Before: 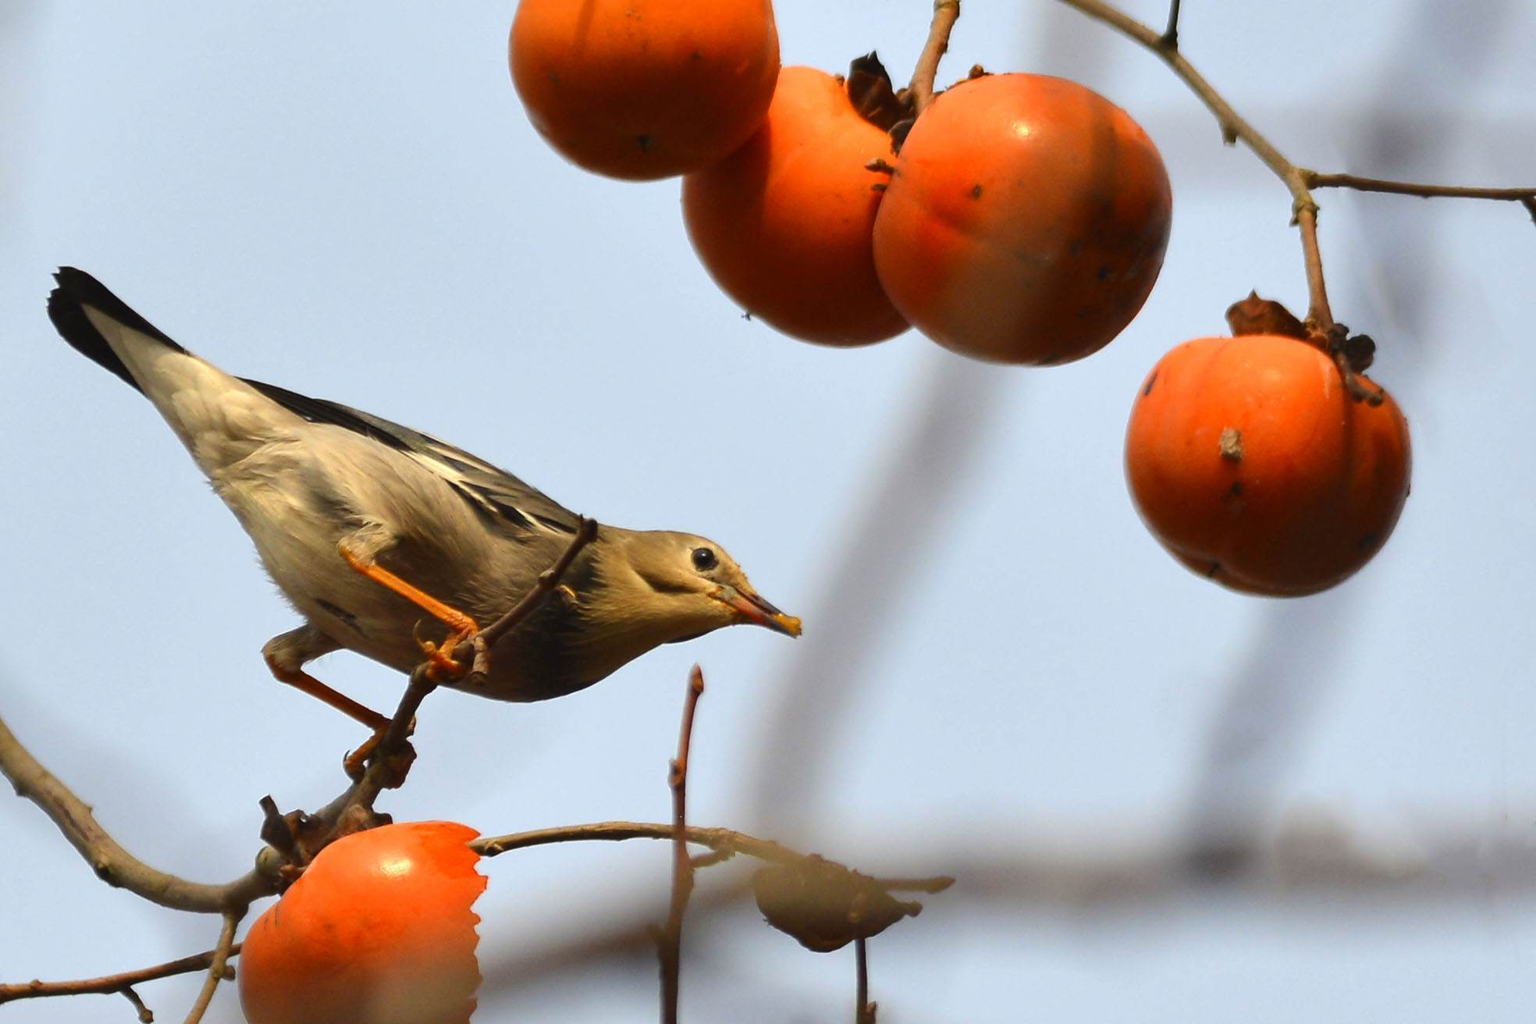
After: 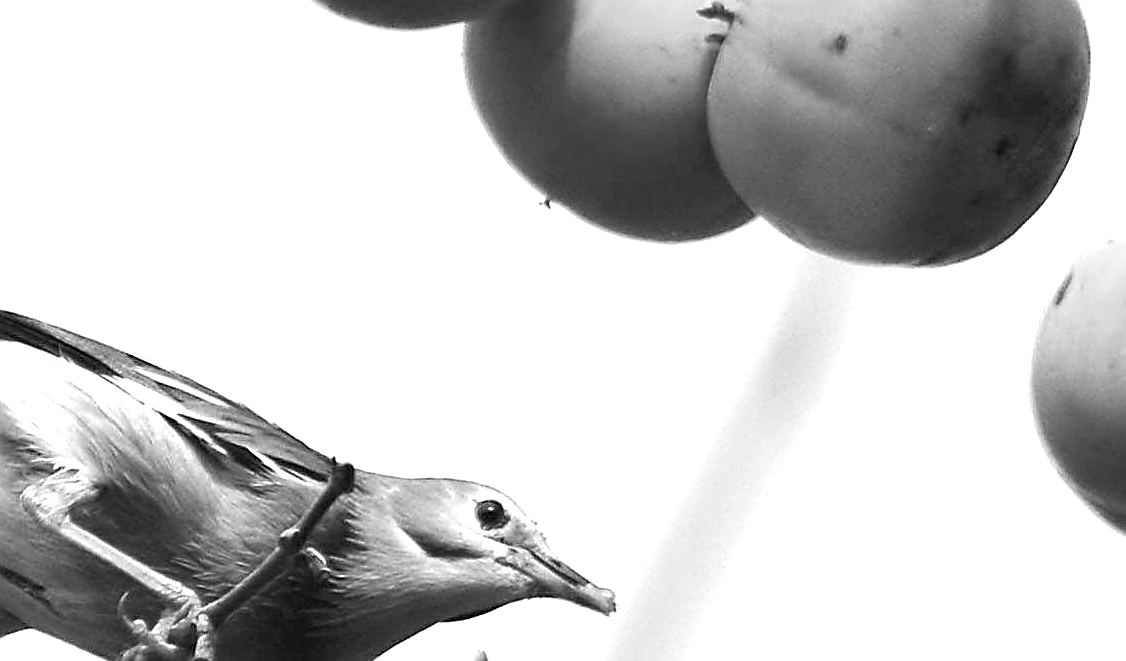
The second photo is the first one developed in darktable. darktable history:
exposure: black level correction 0, exposure 1.2 EV, compensate exposure bias true, compensate highlight preservation false
crop: left 20.932%, top 15.471%, right 21.848%, bottom 34.081%
monochrome: on, module defaults
sharpen: radius 1.685, amount 1.294
